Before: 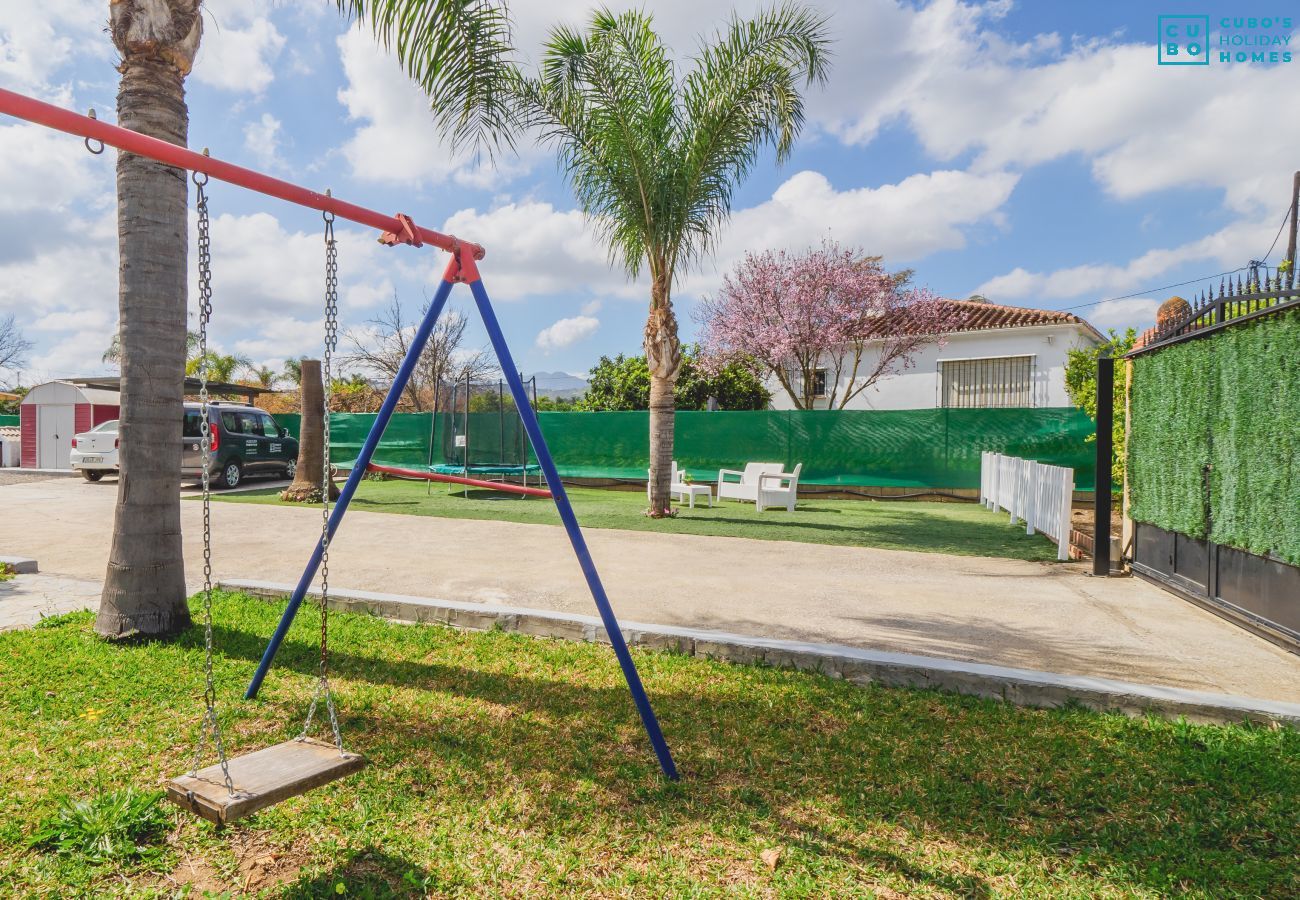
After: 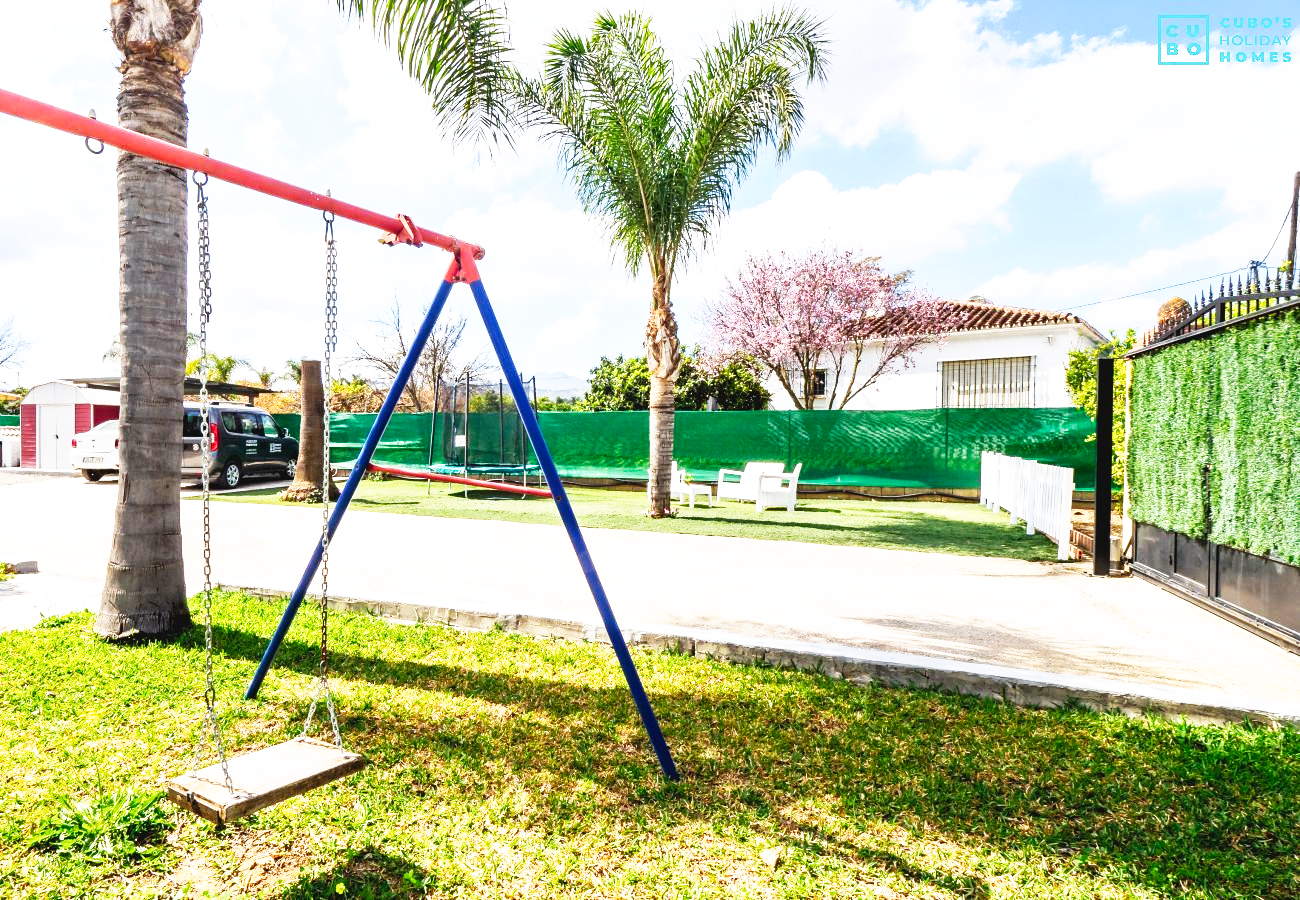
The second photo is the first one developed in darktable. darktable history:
base curve: curves: ch0 [(0, 0) (0.007, 0.004) (0.027, 0.03) (0.046, 0.07) (0.207, 0.54) (0.442, 0.872) (0.673, 0.972) (1, 1)], preserve colors none
color balance rgb: perceptual saturation grading › global saturation 0.768%, perceptual brilliance grading › global brilliance 15.395%, perceptual brilliance grading › shadows -35.581%, contrast 4.763%
color correction: highlights a* 0.072, highlights b* -0.353
